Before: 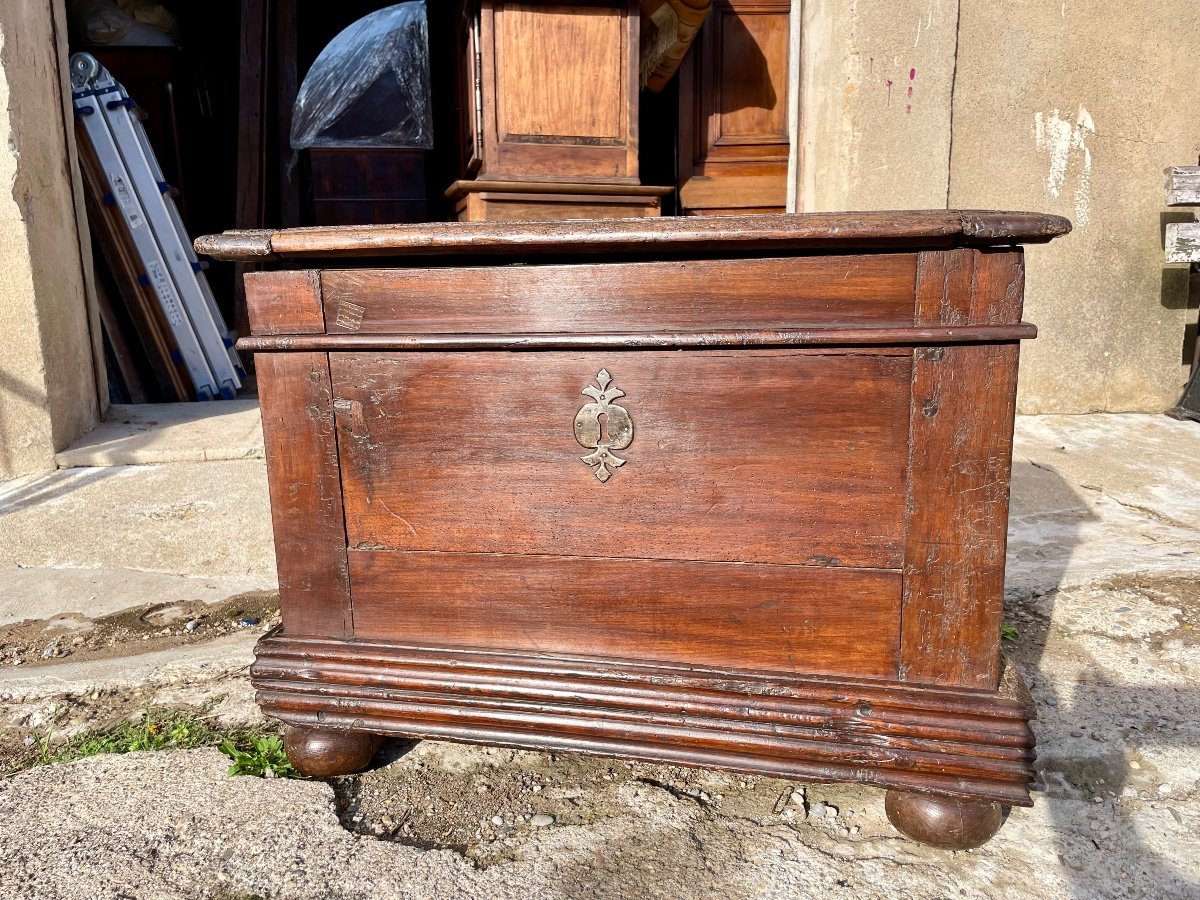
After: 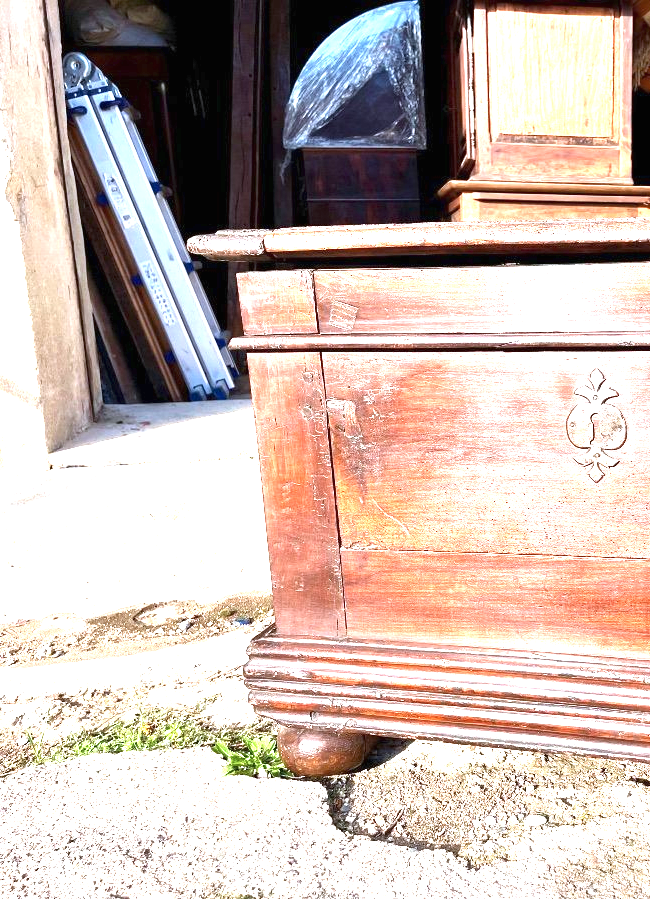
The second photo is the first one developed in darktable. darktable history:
exposure: black level correction 0, exposure 1.914 EV, compensate highlight preservation false
crop: left 0.631%, right 45.144%, bottom 0.09%
color correction: highlights a* -0.801, highlights b* -8.43
